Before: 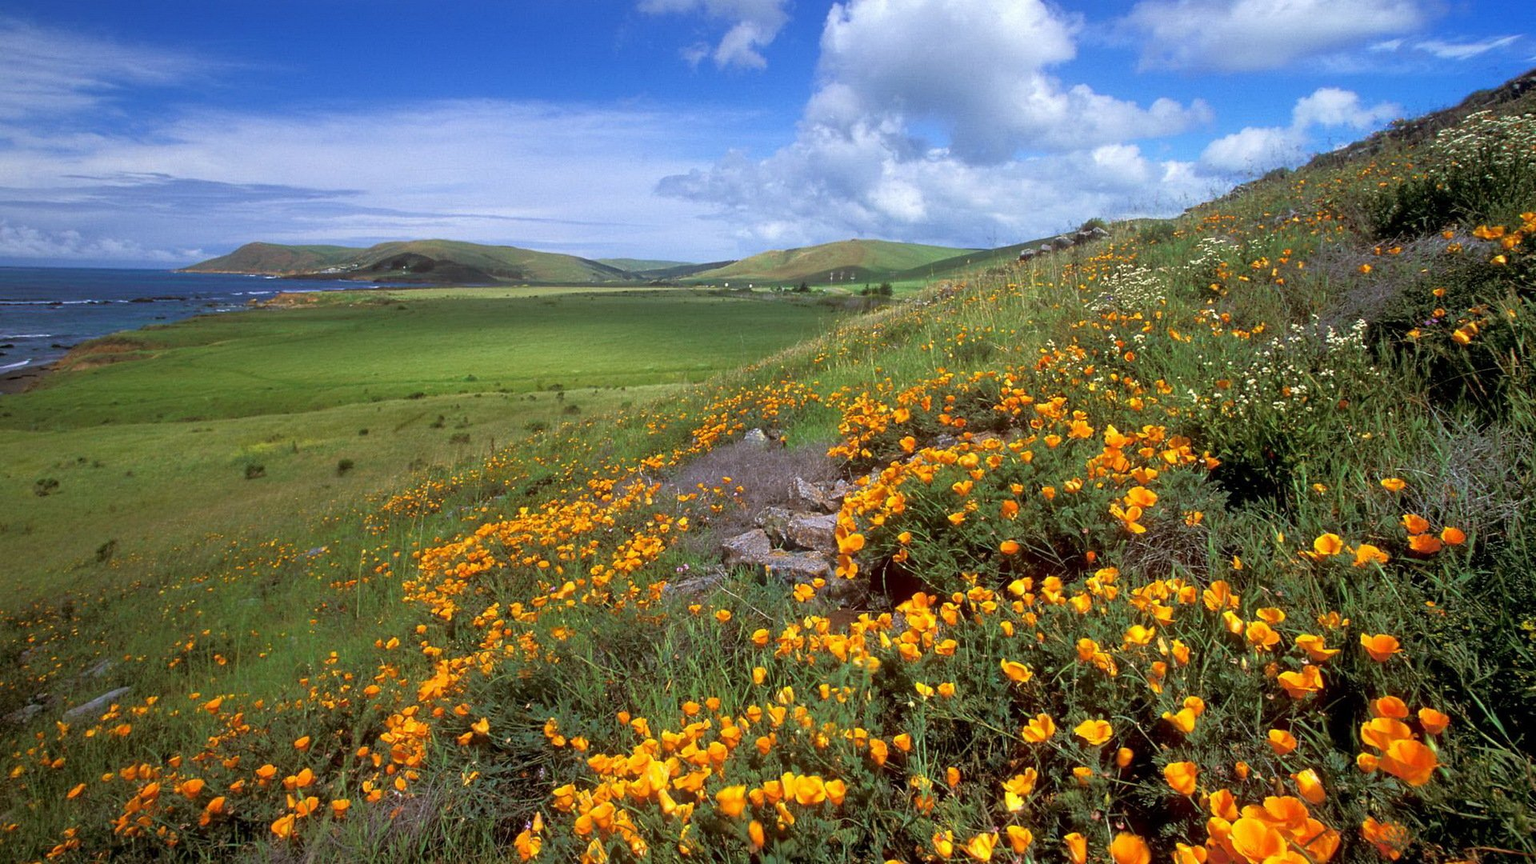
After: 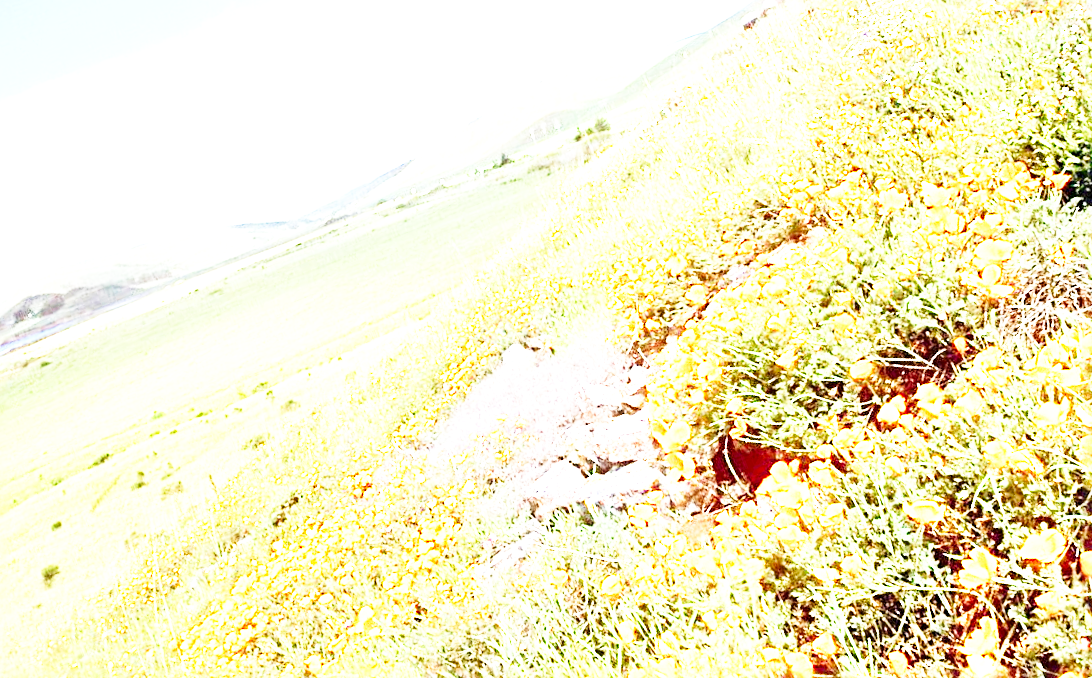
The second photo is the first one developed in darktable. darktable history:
crop and rotate: angle 21.07°, left 6.774%, right 3.801%, bottom 1.179%
base curve: curves: ch0 [(0, 0) (0.018, 0.026) (0.143, 0.37) (0.33, 0.731) (0.458, 0.853) (0.735, 0.965) (0.905, 0.986) (1, 1)], preserve colors none
sharpen: radius 3.955
exposure: exposure 2.953 EV, compensate exposure bias true, compensate highlight preservation false
